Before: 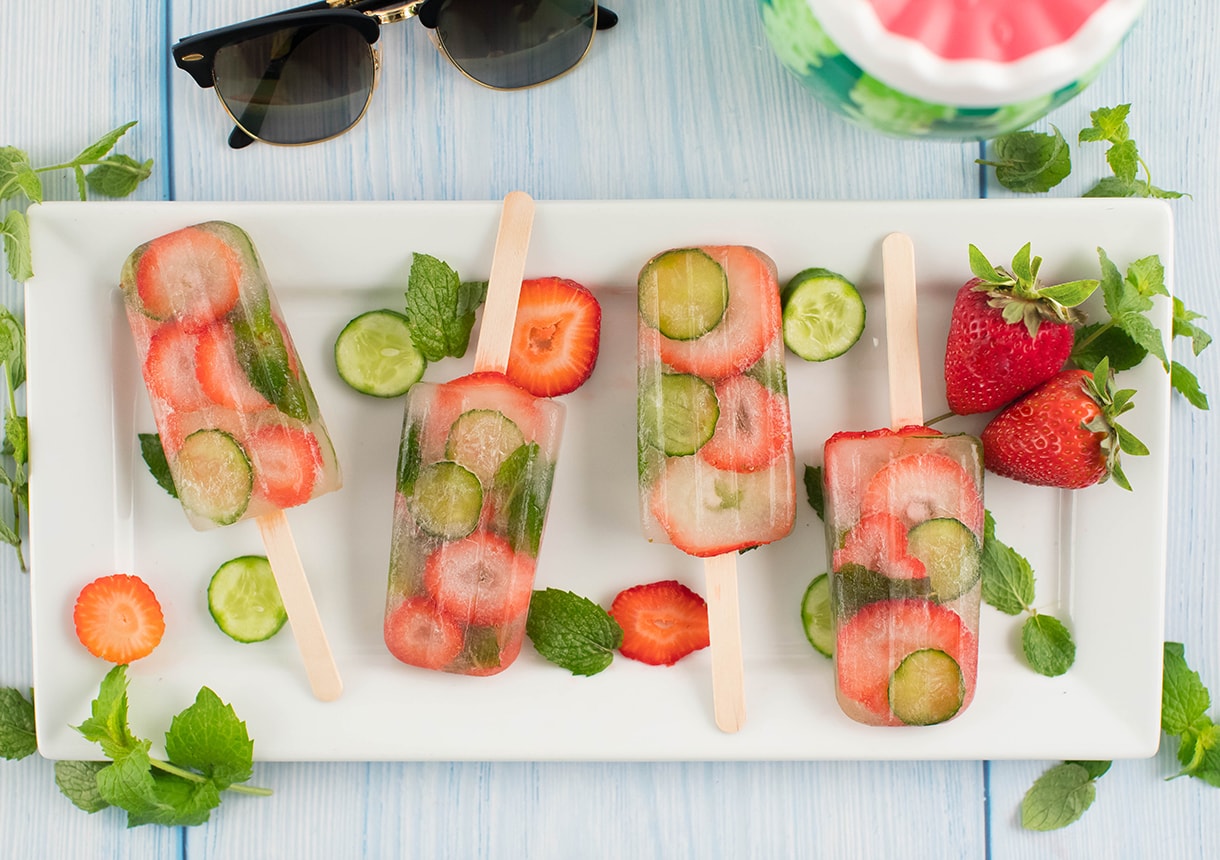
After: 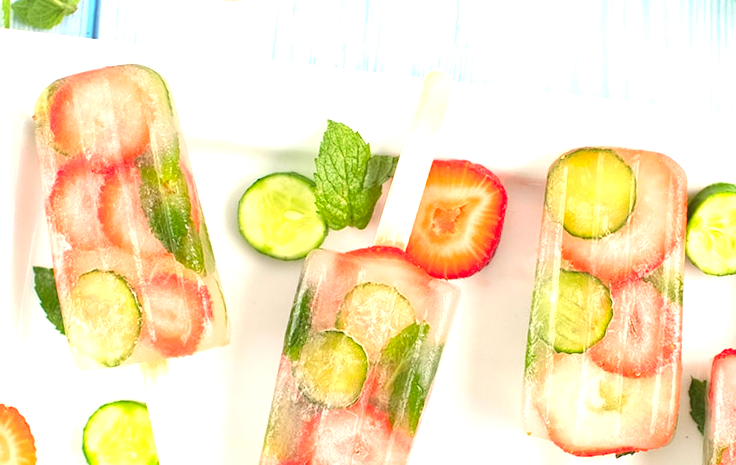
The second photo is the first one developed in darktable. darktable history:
crop and rotate: angle -6.89°, left 2.227%, top 6.934%, right 27.545%, bottom 30.115%
contrast brightness saturation: contrast 0.025, brightness 0.066, saturation 0.133
exposure: black level correction 0, exposure 1.107 EV, compensate exposure bias true, compensate highlight preservation false
